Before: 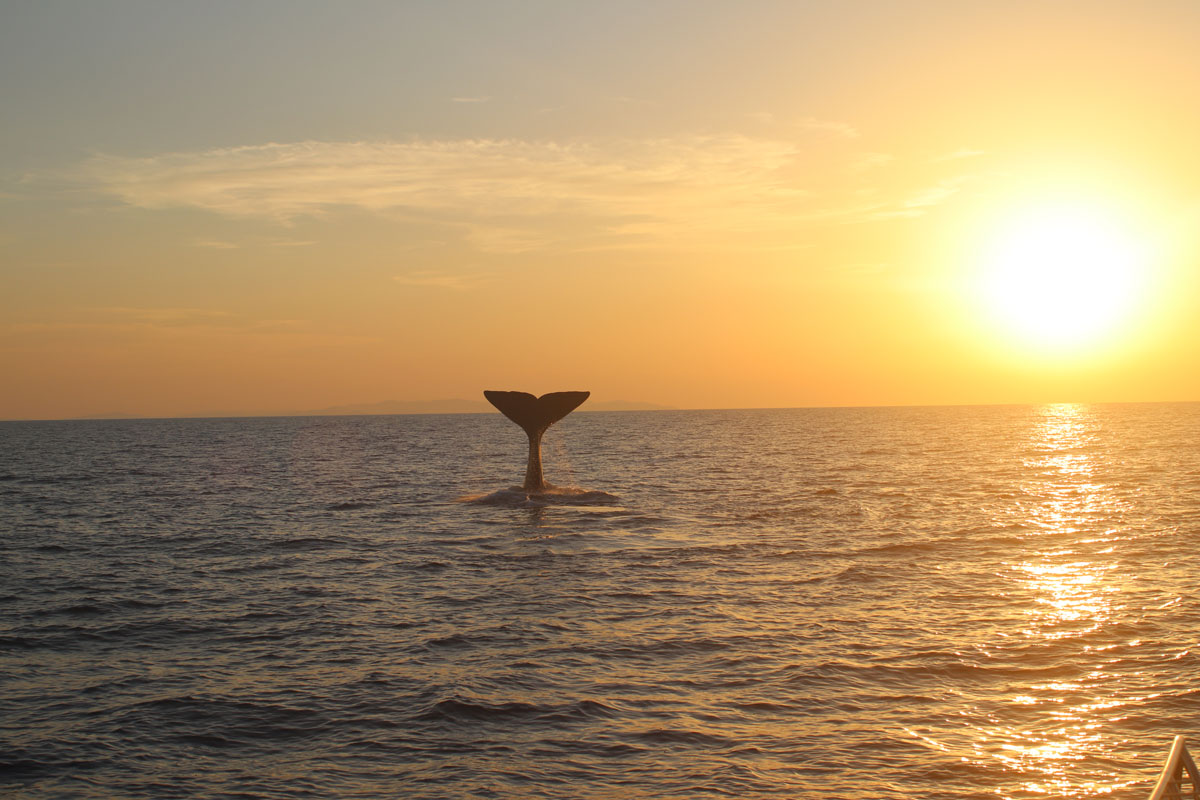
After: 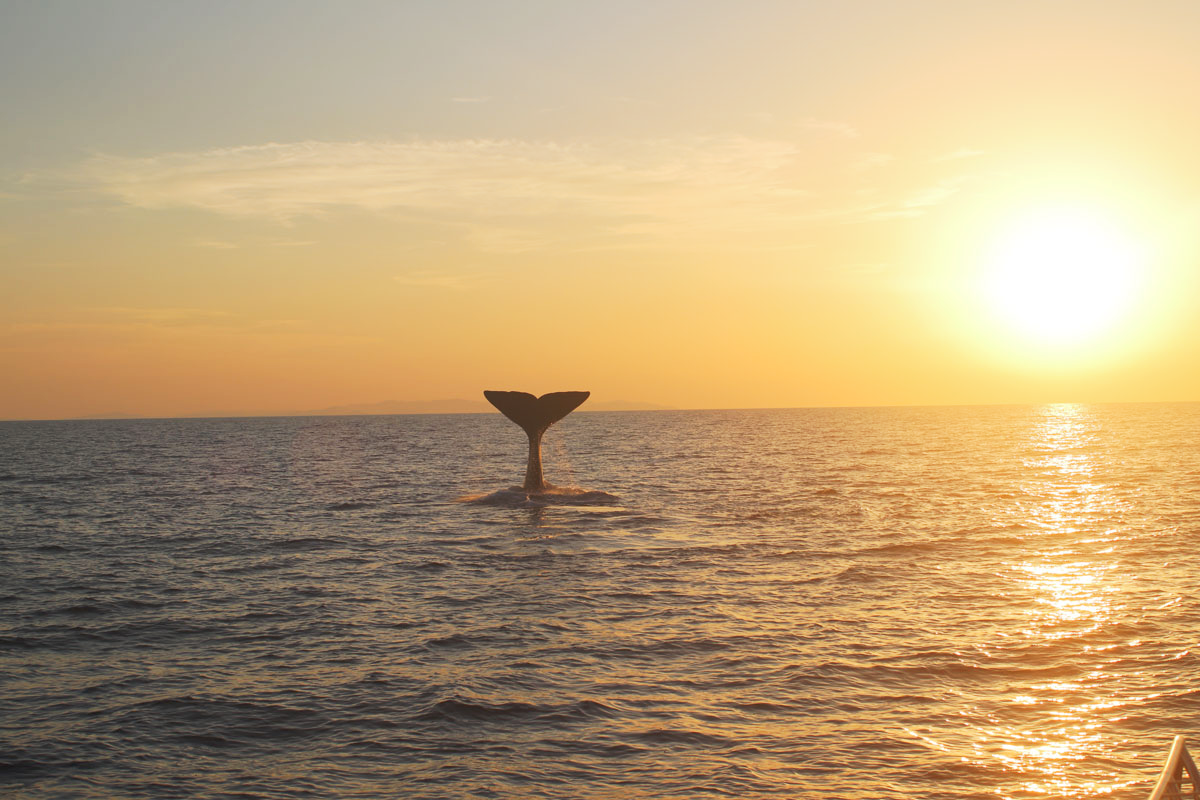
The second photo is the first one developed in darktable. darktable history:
tone curve: curves: ch0 [(0, 0) (0.003, 0.026) (0.011, 0.03) (0.025, 0.047) (0.044, 0.082) (0.069, 0.119) (0.1, 0.157) (0.136, 0.19) (0.177, 0.231) (0.224, 0.27) (0.277, 0.318) (0.335, 0.383) (0.399, 0.456) (0.468, 0.532) (0.543, 0.618) (0.623, 0.71) (0.709, 0.786) (0.801, 0.851) (0.898, 0.908) (1, 1)], preserve colors none
tone equalizer: on, module defaults
